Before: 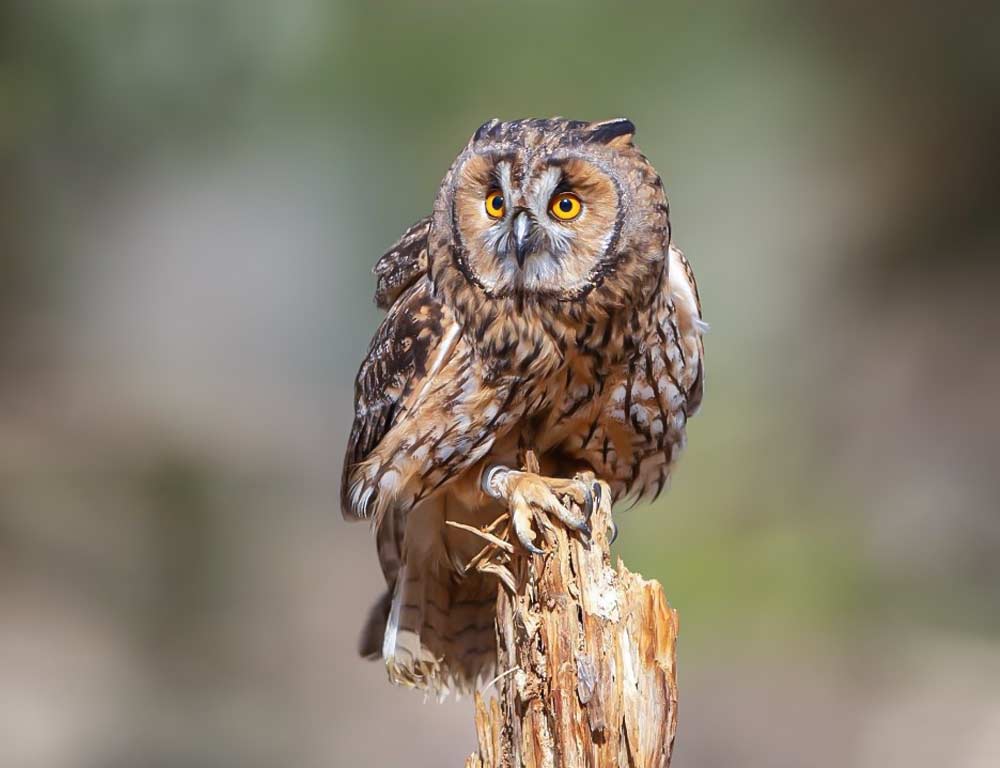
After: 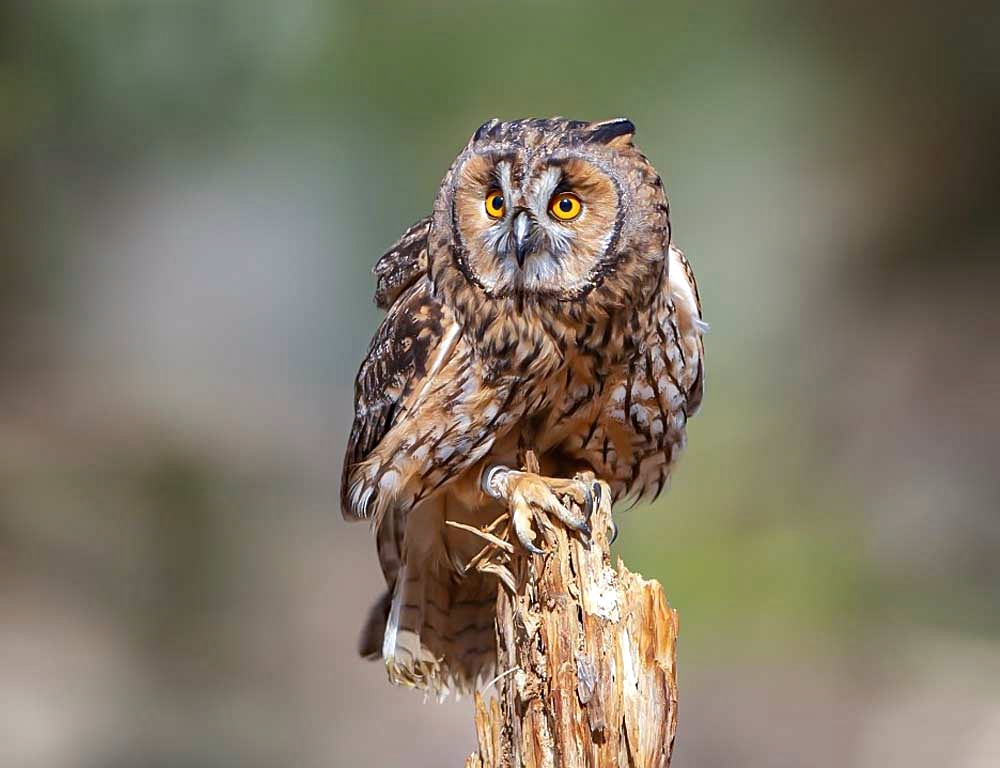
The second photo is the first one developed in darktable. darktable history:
sharpen: radius 1.272, amount 0.305, threshold 0
haze removal: compatibility mode true, adaptive false
